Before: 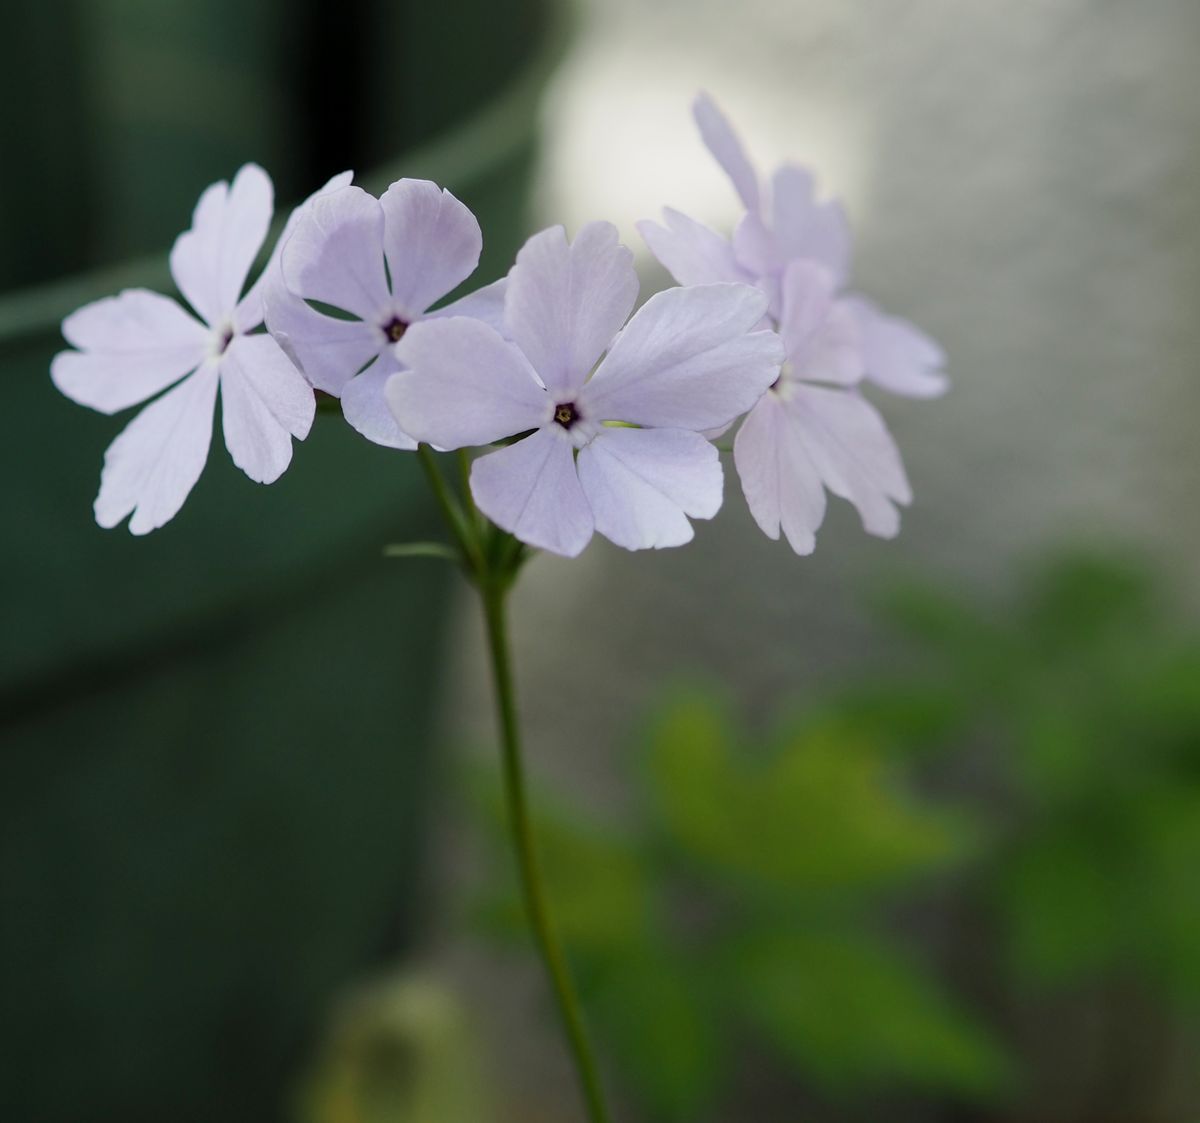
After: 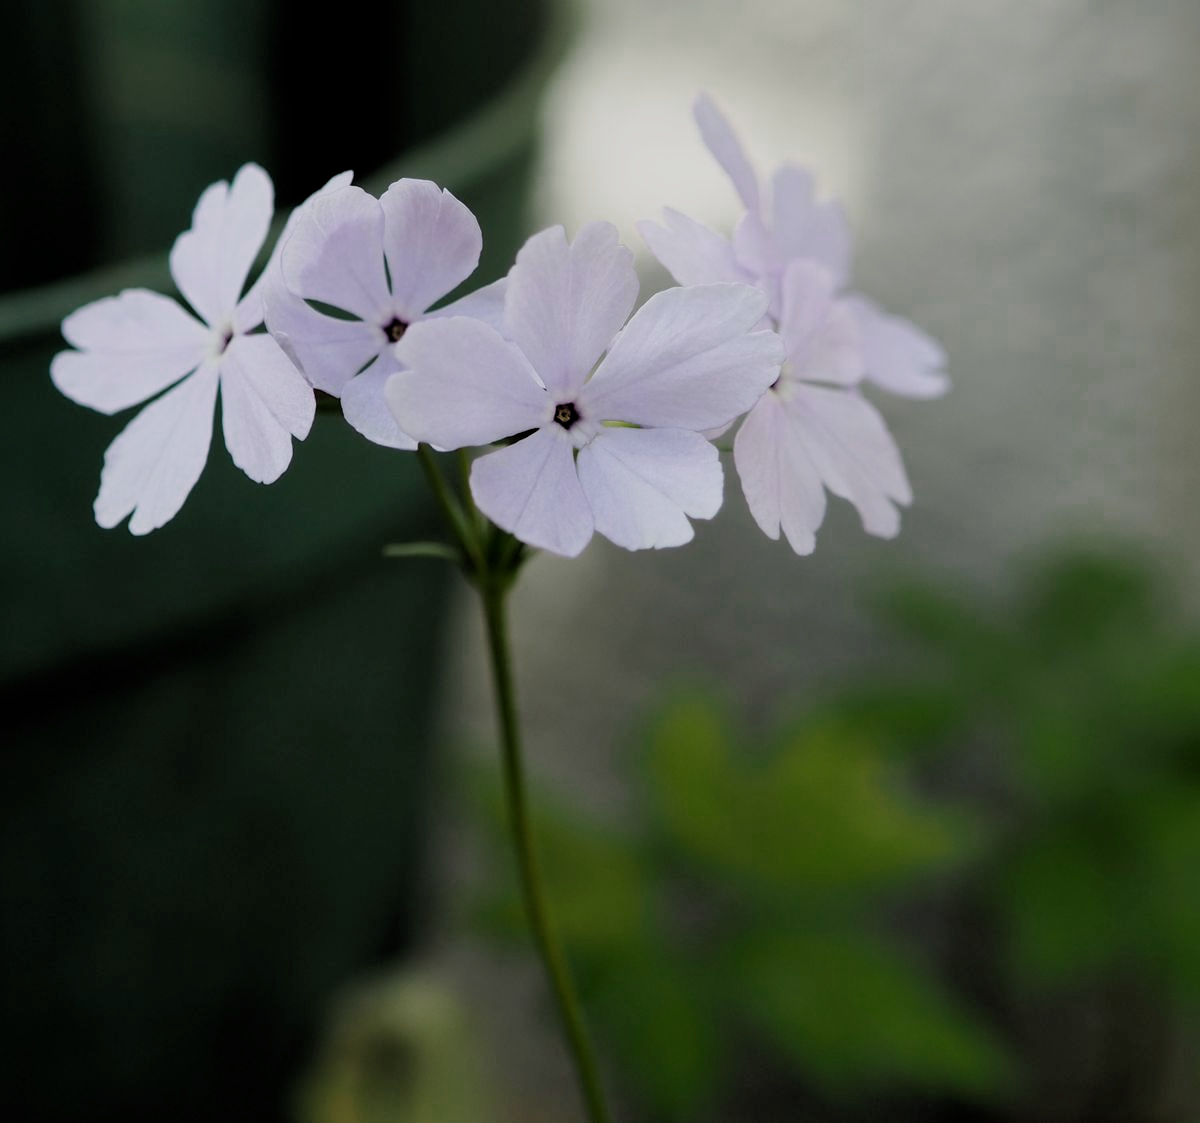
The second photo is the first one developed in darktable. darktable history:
contrast brightness saturation: saturation -0.056
color zones: curves: ch0 [(0, 0.558) (0.143, 0.548) (0.286, 0.447) (0.429, 0.259) (0.571, 0.5) (0.714, 0.5) (0.857, 0.593) (1, 0.558)]; ch1 [(0, 0.543) (0.01, 0.544) (0.12, 0.492) (0.248, 0.458) (0.5, 0.534) (0.748, 0.5) (0.99, 0.469) (1, 0.543)]; ch2 [(0, 0.507) (0.143, 0.522) (0.286, 0.505) (0.429, 0.5) (0.571, 0.5) (0.714, 0.5) (0.857, 0.5) (1, 0.507)]
filmic rgb: black relative exposure -7.78 EV, white relative exposure 4.45 EV, target black luminance 0%, hardness 3.76, latitude 50.69%, contrast 1.063, highlights saturation mix 9.36%, shadows ↔ highlights balance -0.28%
